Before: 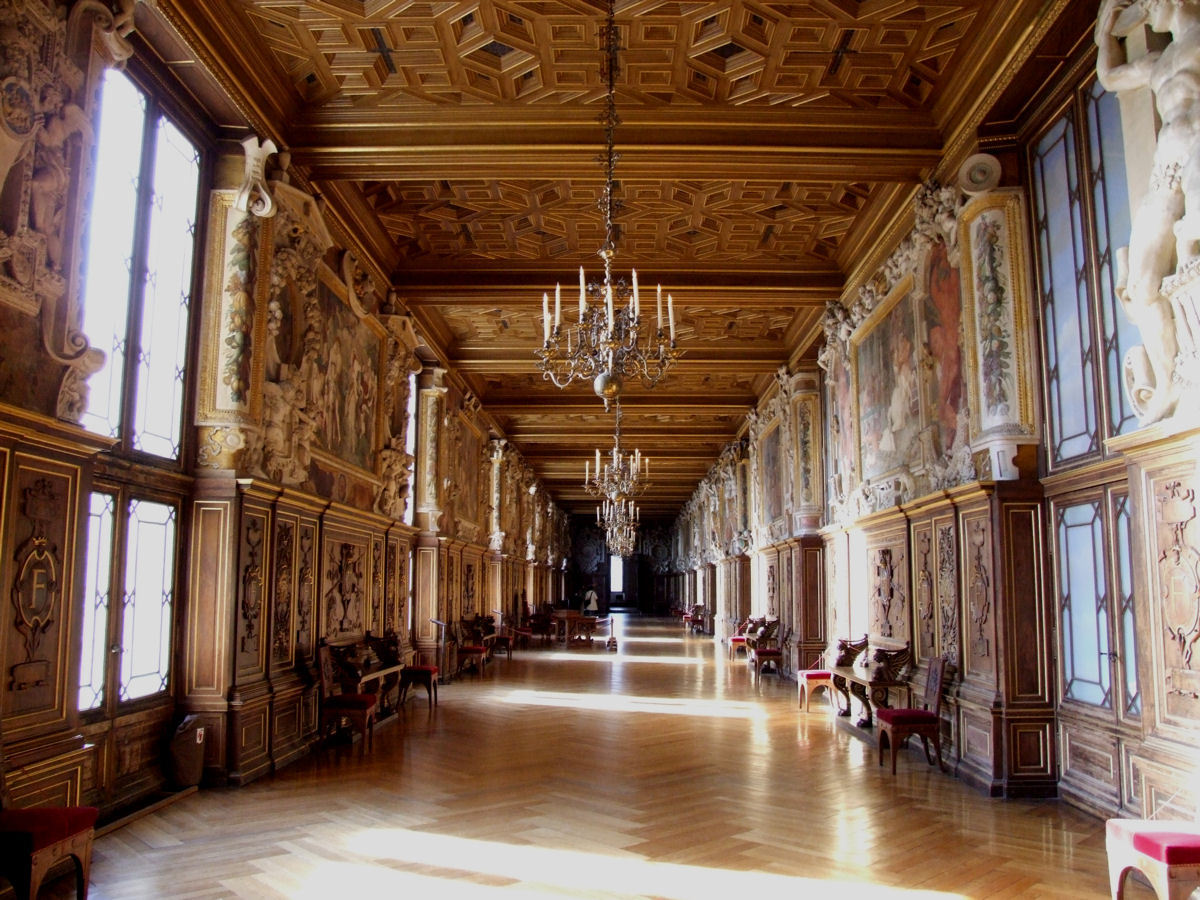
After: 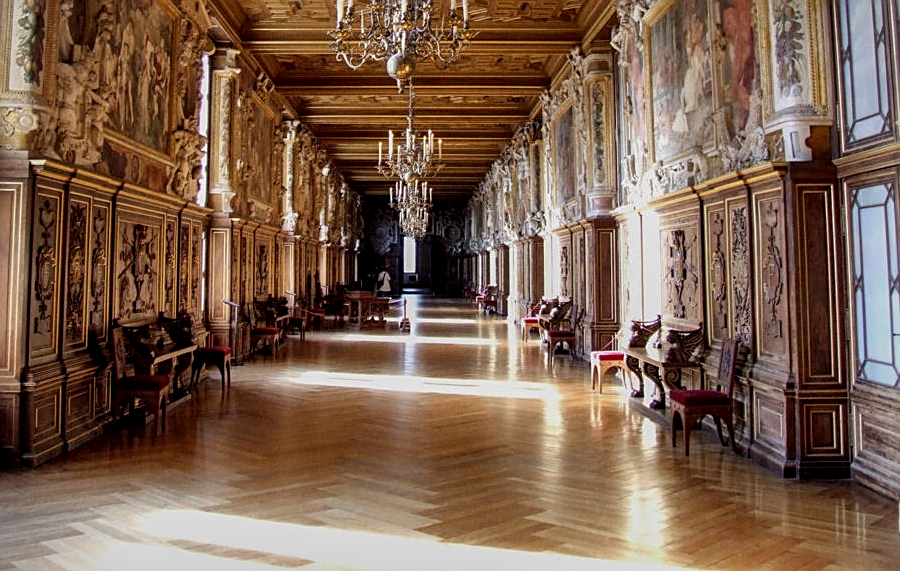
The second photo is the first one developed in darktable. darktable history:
shadows and highlights: low approximation 0.01, soften with gaussian
sharpen: on, module defaults
vignetting: fall-off start 91.88%
crop and rotate: left 17.269%, top 35.542%, right 7.691%, bottom 0.908%
local contrast: on, module defaults
